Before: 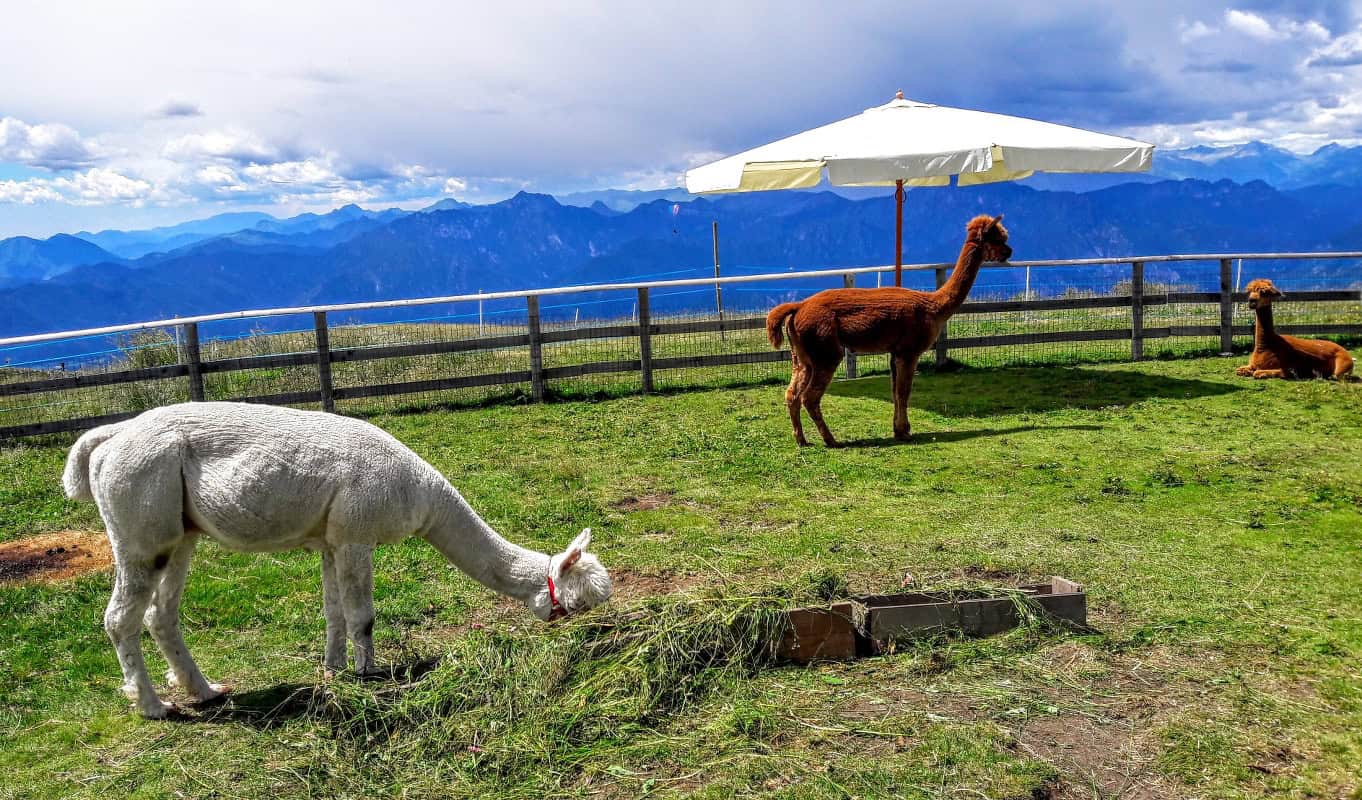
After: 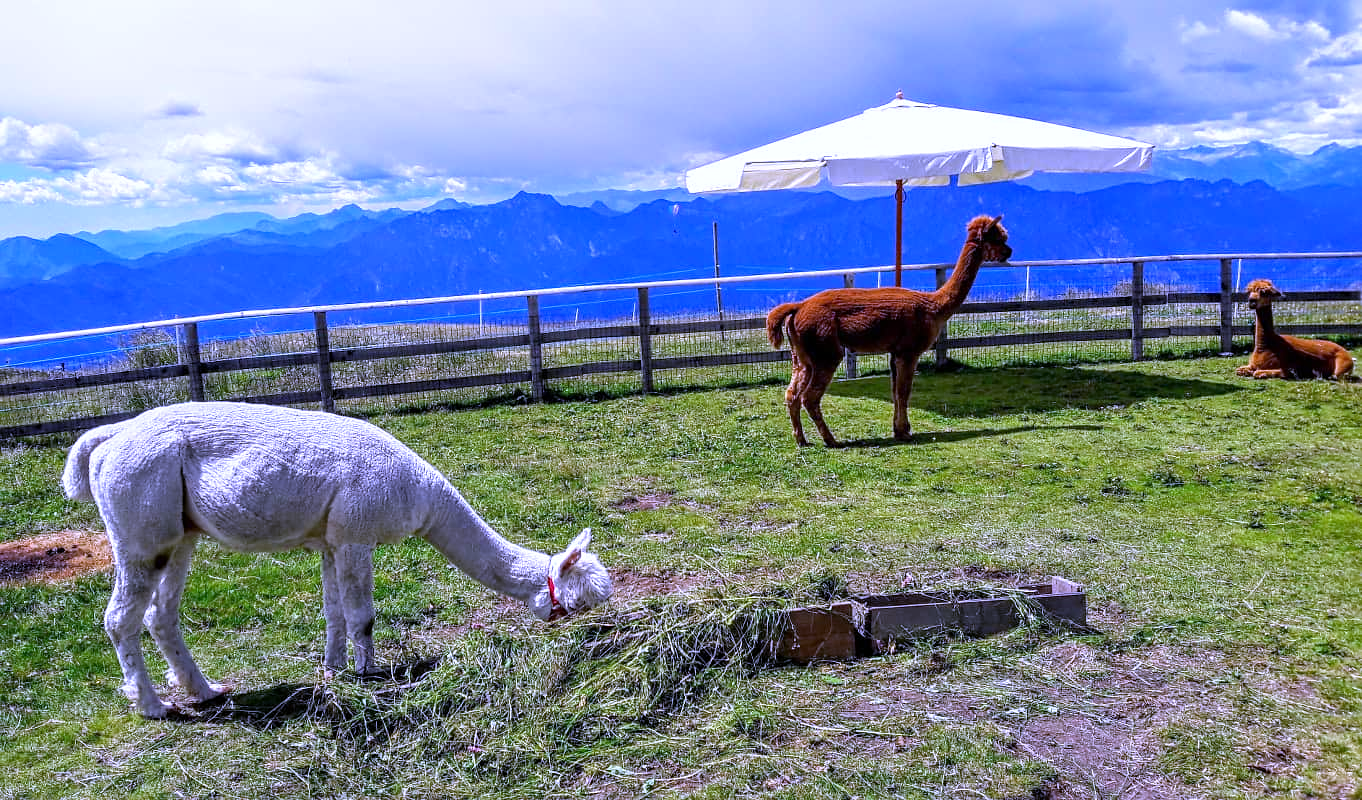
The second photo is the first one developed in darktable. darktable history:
white balance: red 0.98, blue 1.61
sharpen: amount 0.2
